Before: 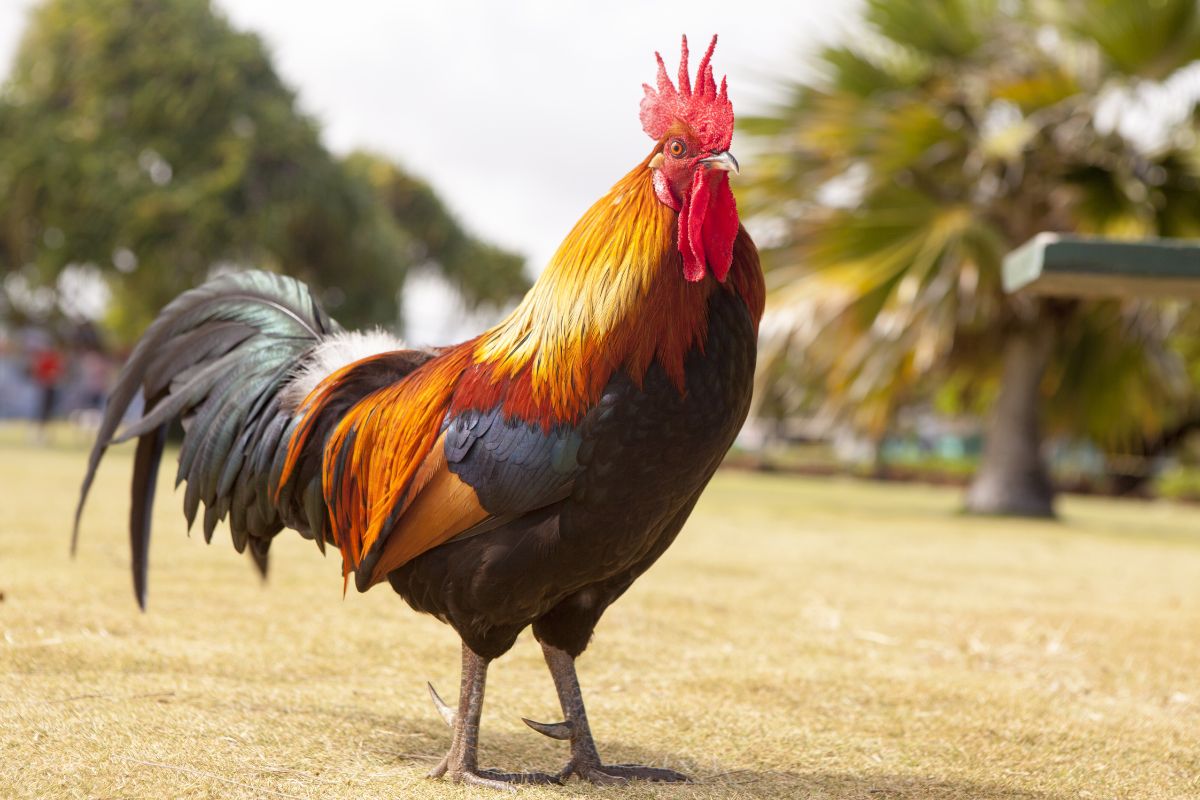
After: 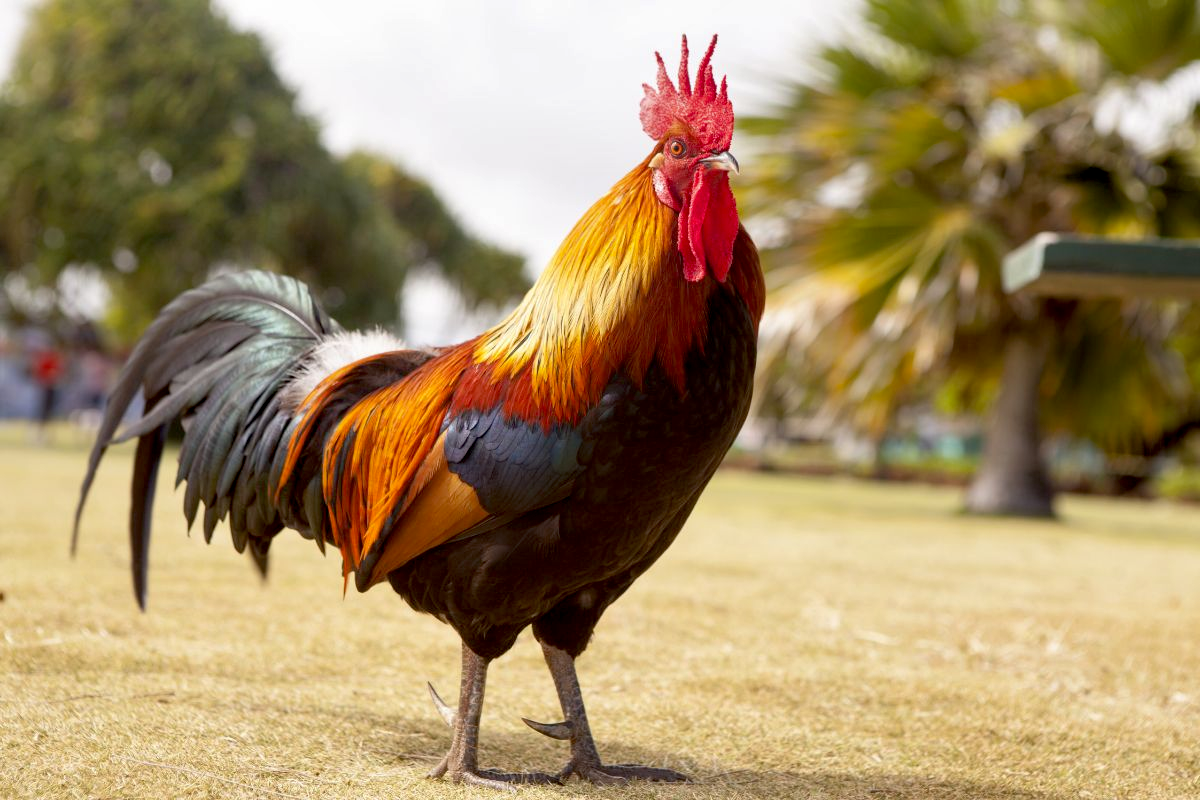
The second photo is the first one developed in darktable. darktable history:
shadows and highlights: shadows -88.78, highlights -37.38, soften with gaussian
exposure: black level correction 0.01, compensate highlight preservation false
